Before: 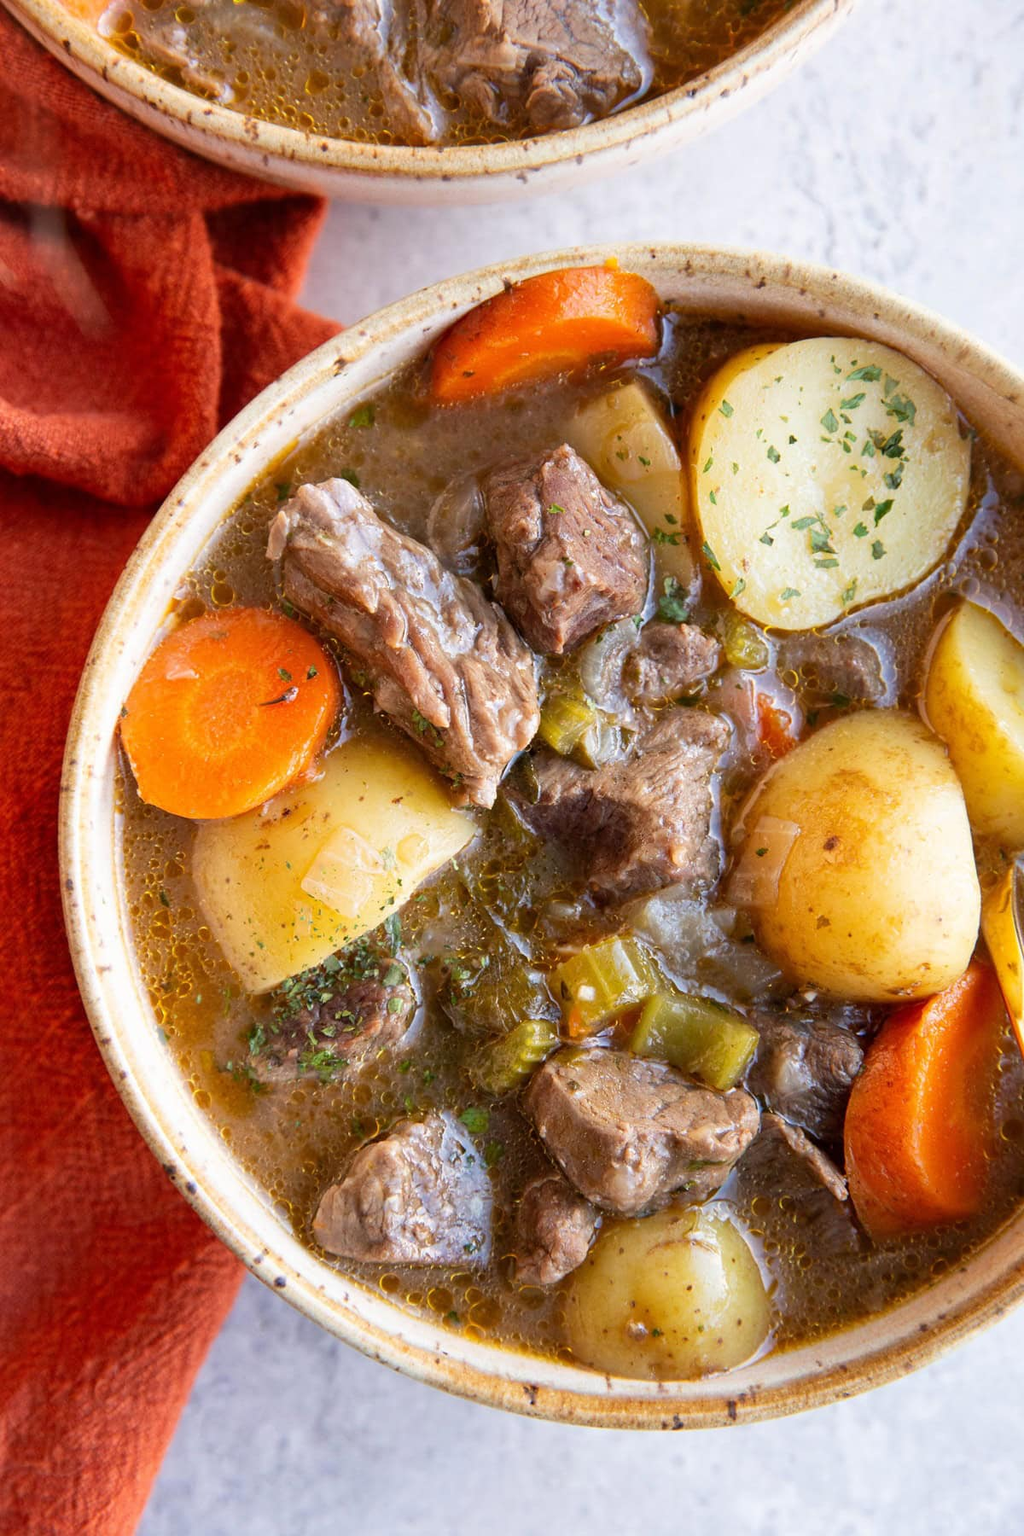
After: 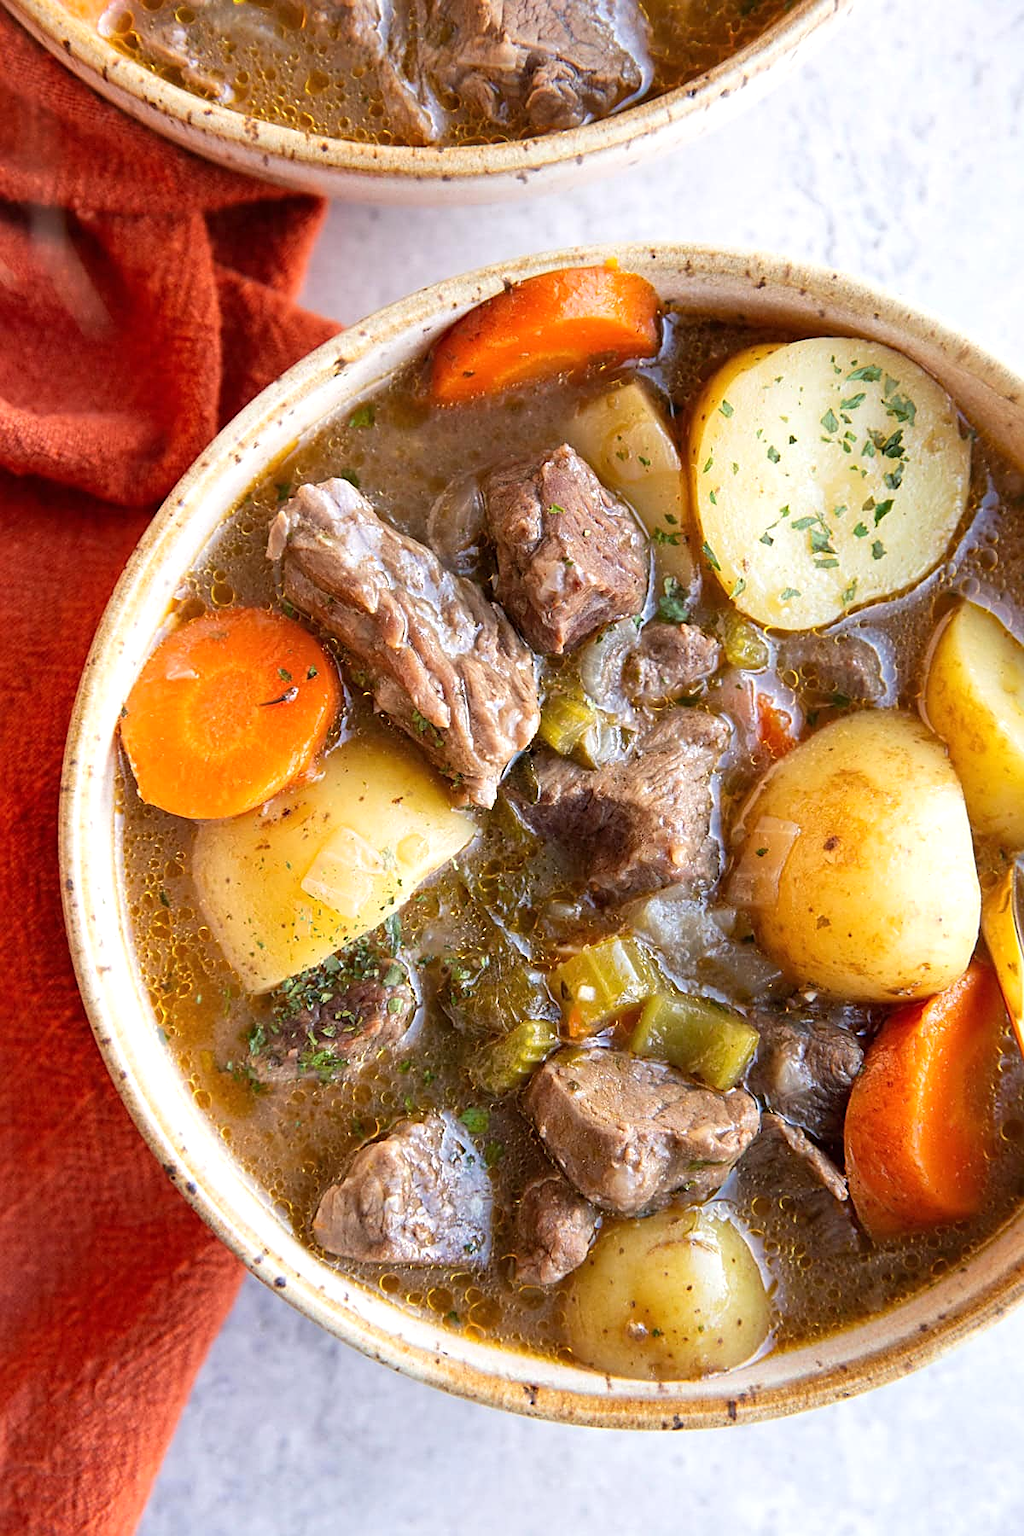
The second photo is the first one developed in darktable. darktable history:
sharpen: on, module defaults
exposure: exposure 0.203 EV, compensate exposure bias true, compensate highlight preservation false
